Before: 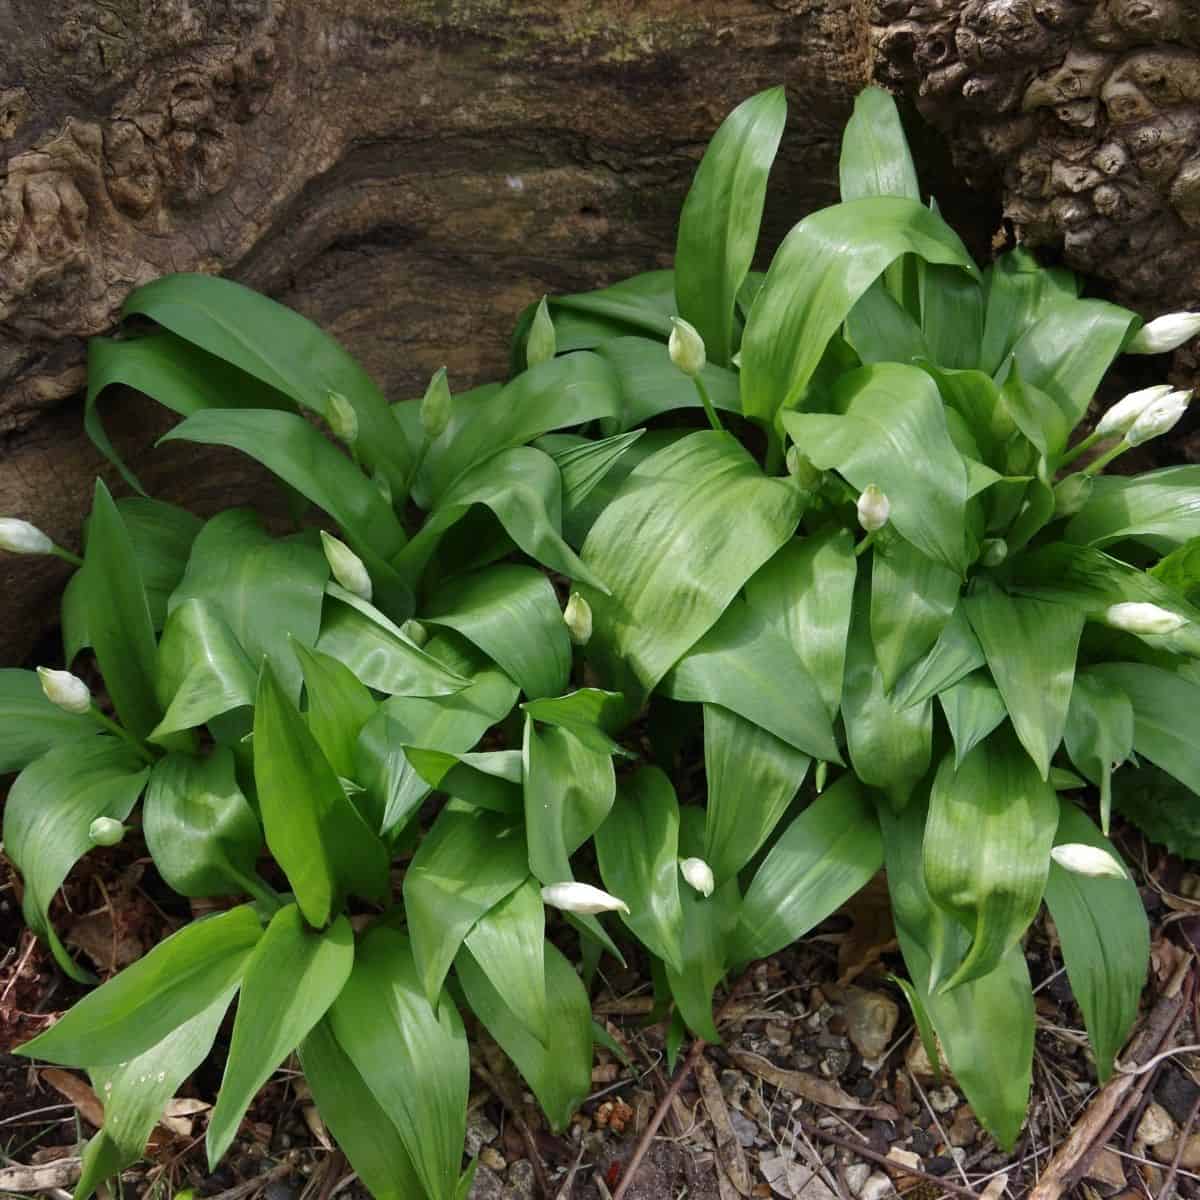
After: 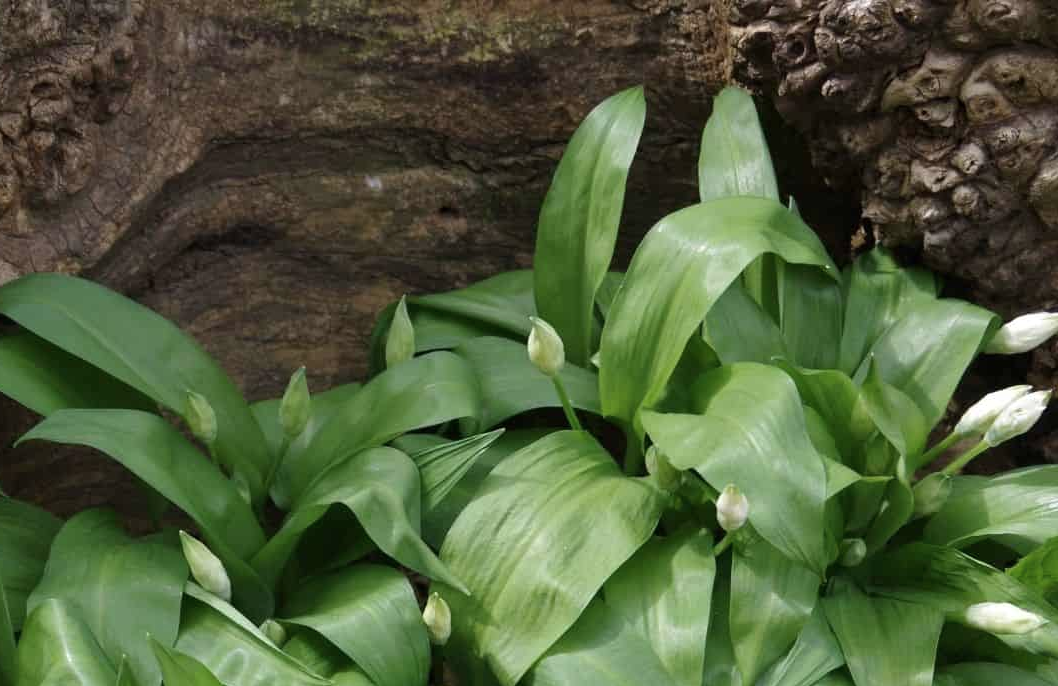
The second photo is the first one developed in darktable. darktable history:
contrast brightness saturation: saturation -0.1
crop and rotate: left 11.812%, bottom 42.776%
